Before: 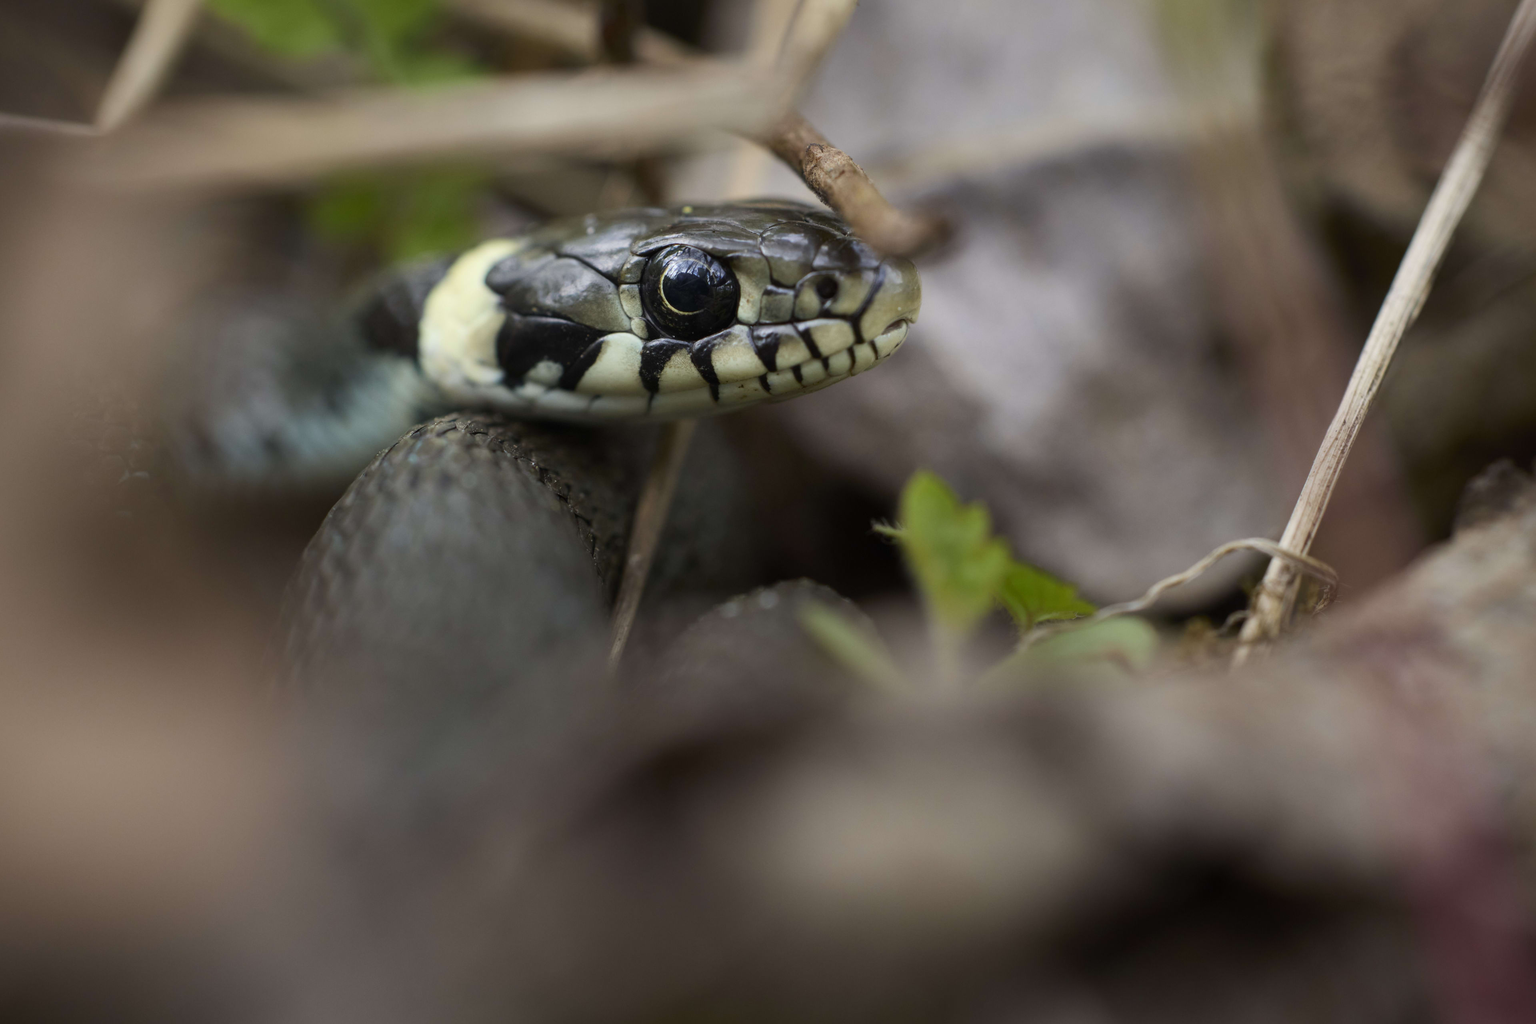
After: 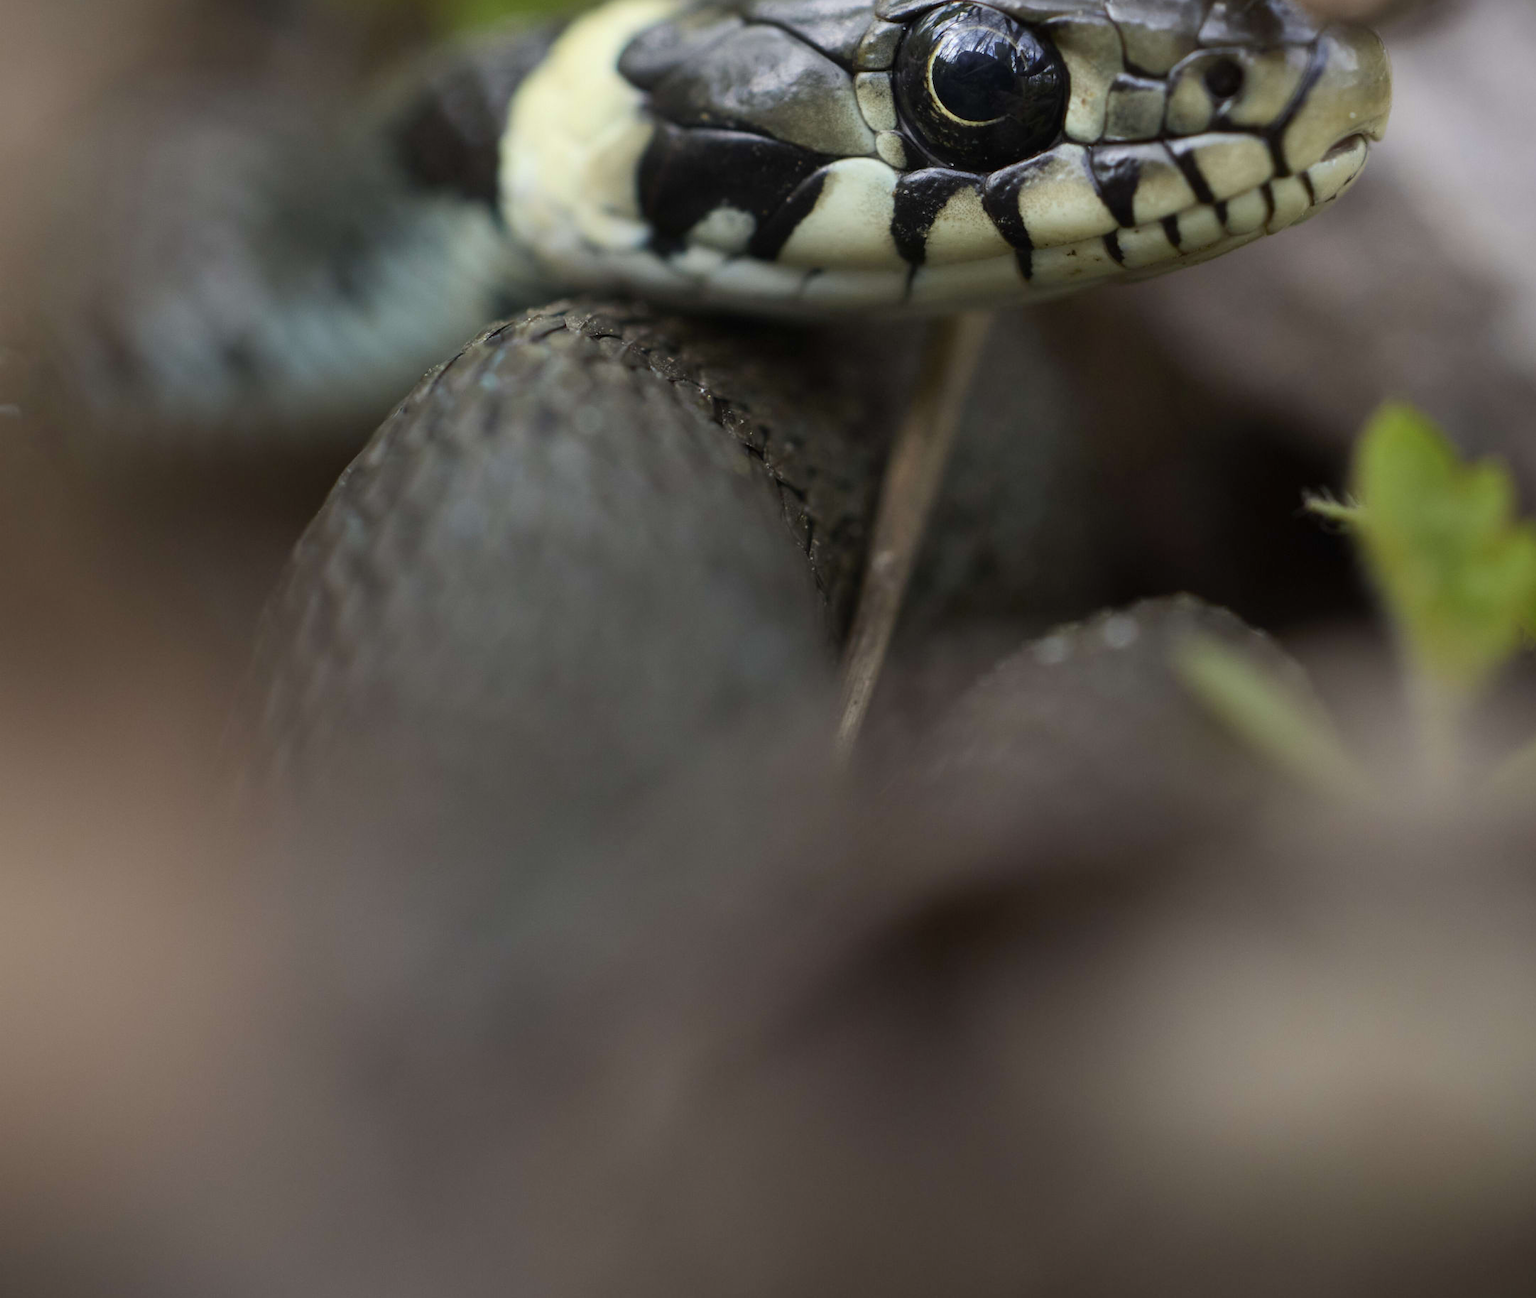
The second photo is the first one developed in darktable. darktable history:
shadows and highlights: shadows 32, highlights -32, soften with gaussian
crop: left 8.966%, top 23.852%, right 34.699%, bottom 4.703%
